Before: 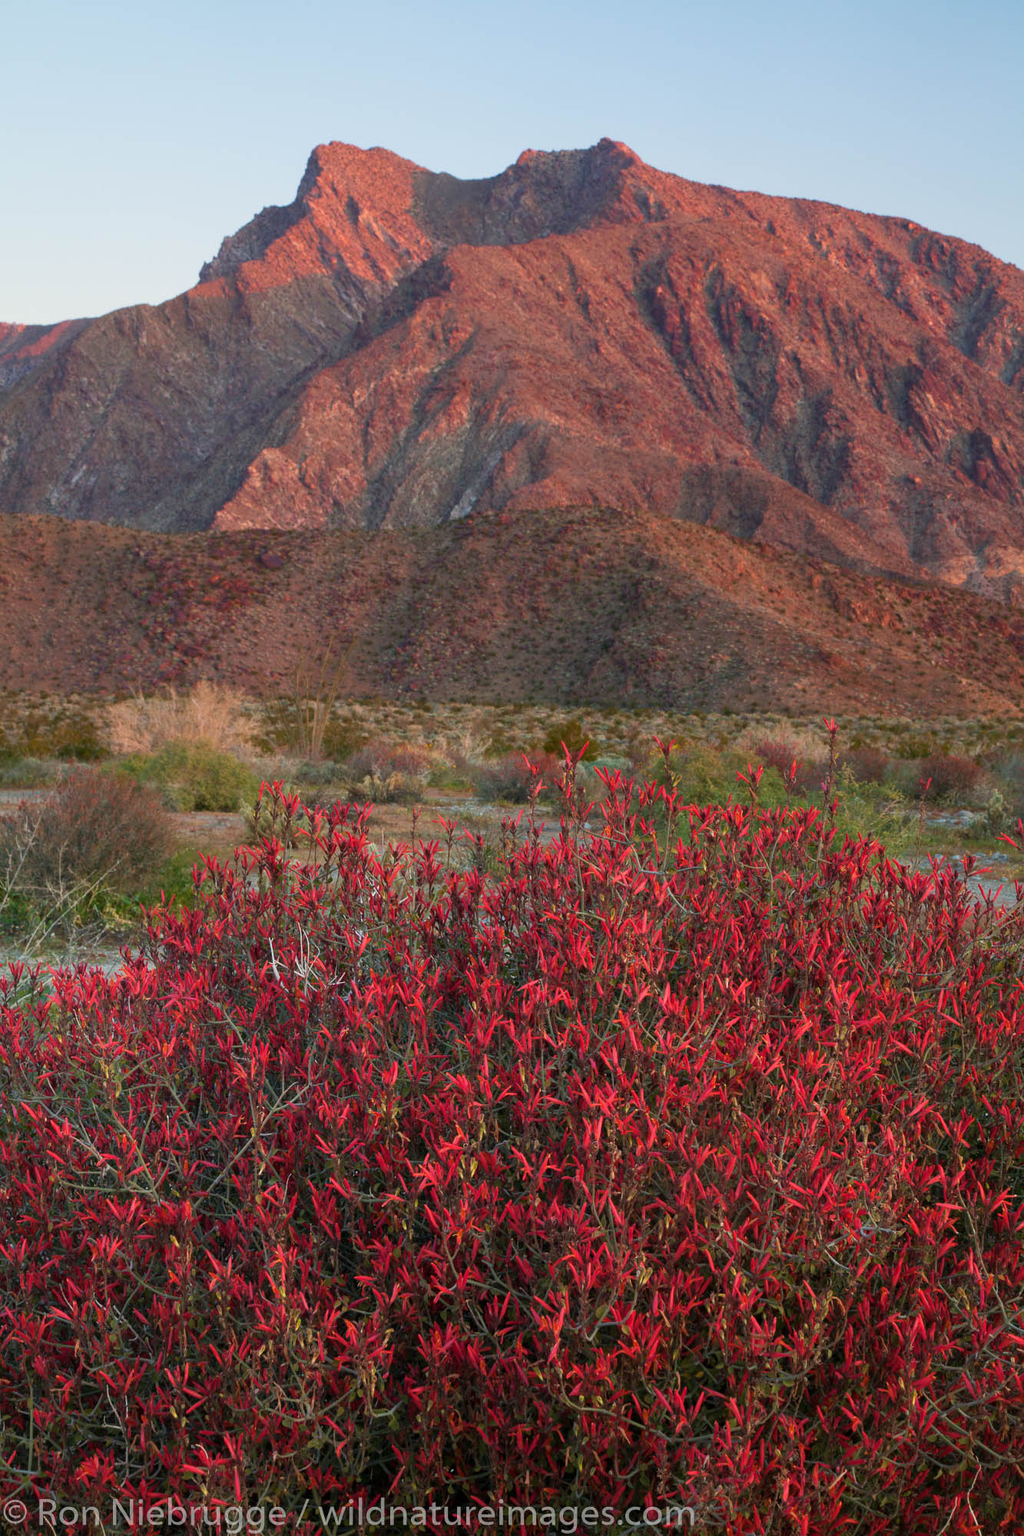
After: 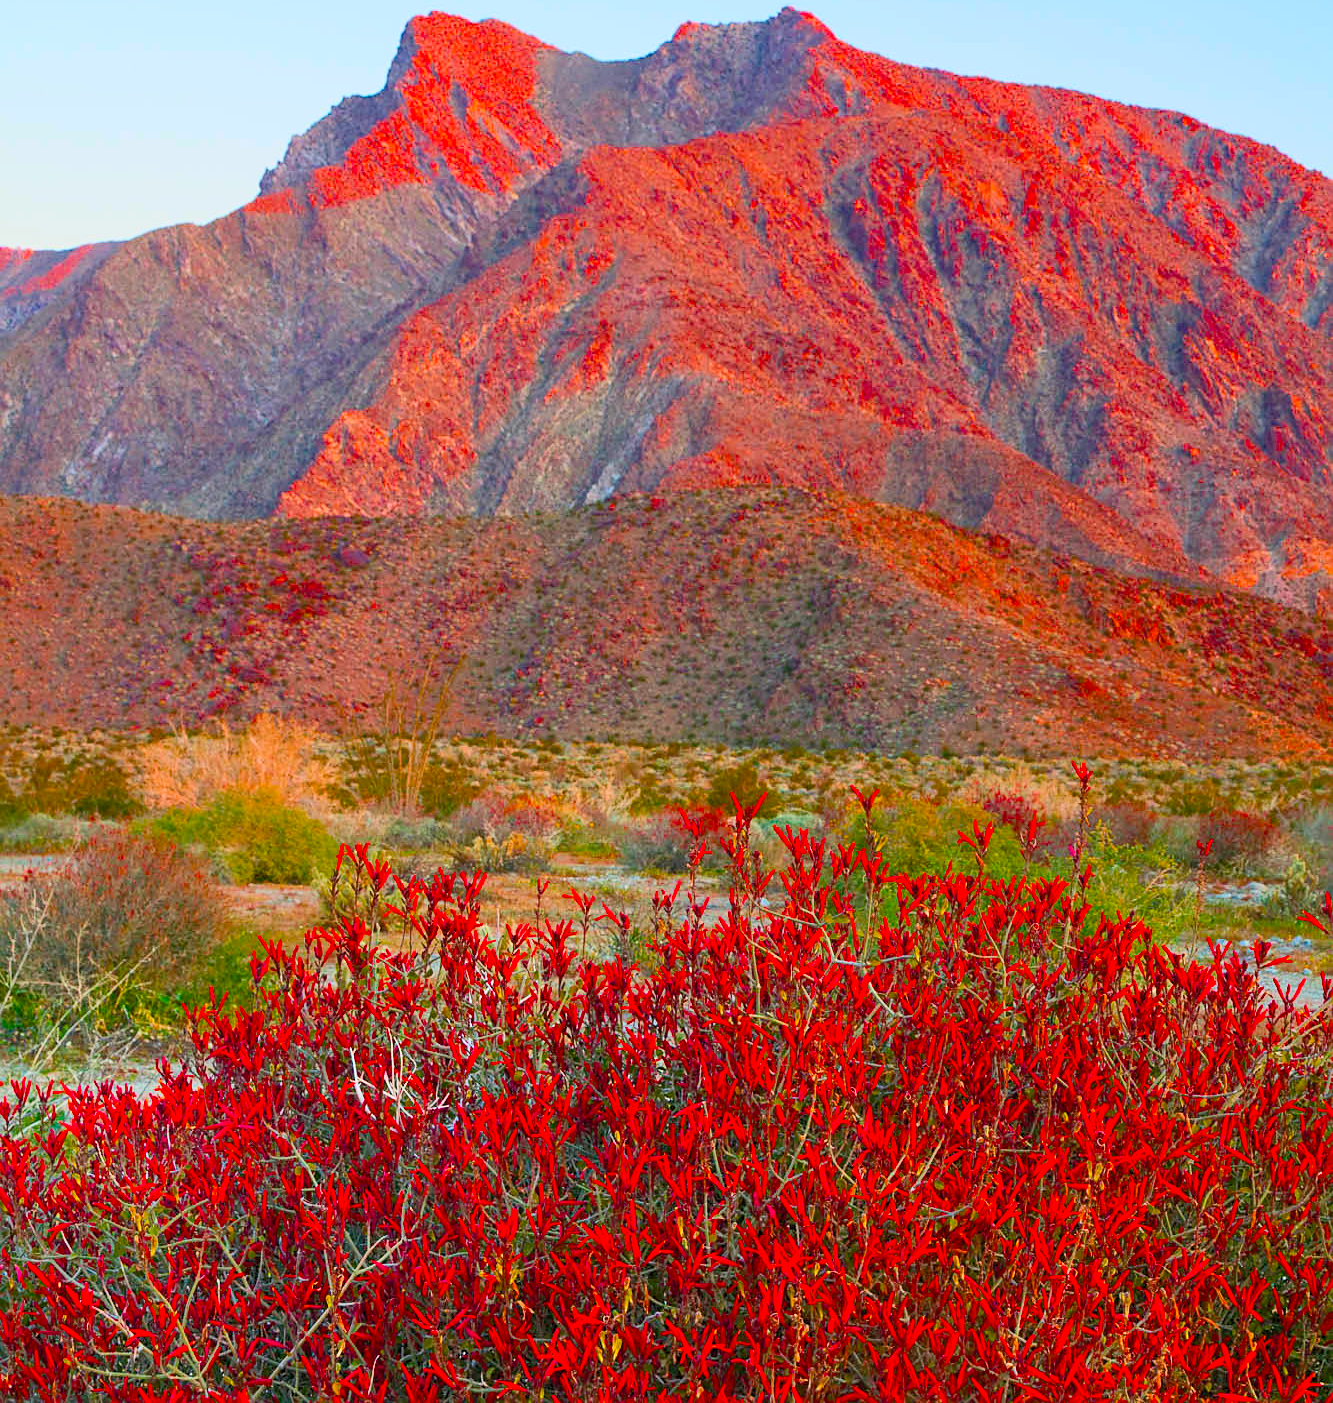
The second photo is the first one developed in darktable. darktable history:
crop and rotate: top 8.698%, bottom 21.136%
sharpen: on, module defaults
contrast brightness saturation: contrast 0.242, brightness 0.251, saturation 0.387
color balance rgb: linear chroma grading › global chroma 14.671%, perceptual saturation grading › global saturation 25.534%, perceptual brilliance grading › mid-tones 10.073%, perceptual brilliance grading › shadows 14.854%, global vibrance -8.267%, contrast -12.809%, saturation formula JzAzBz (2021)
